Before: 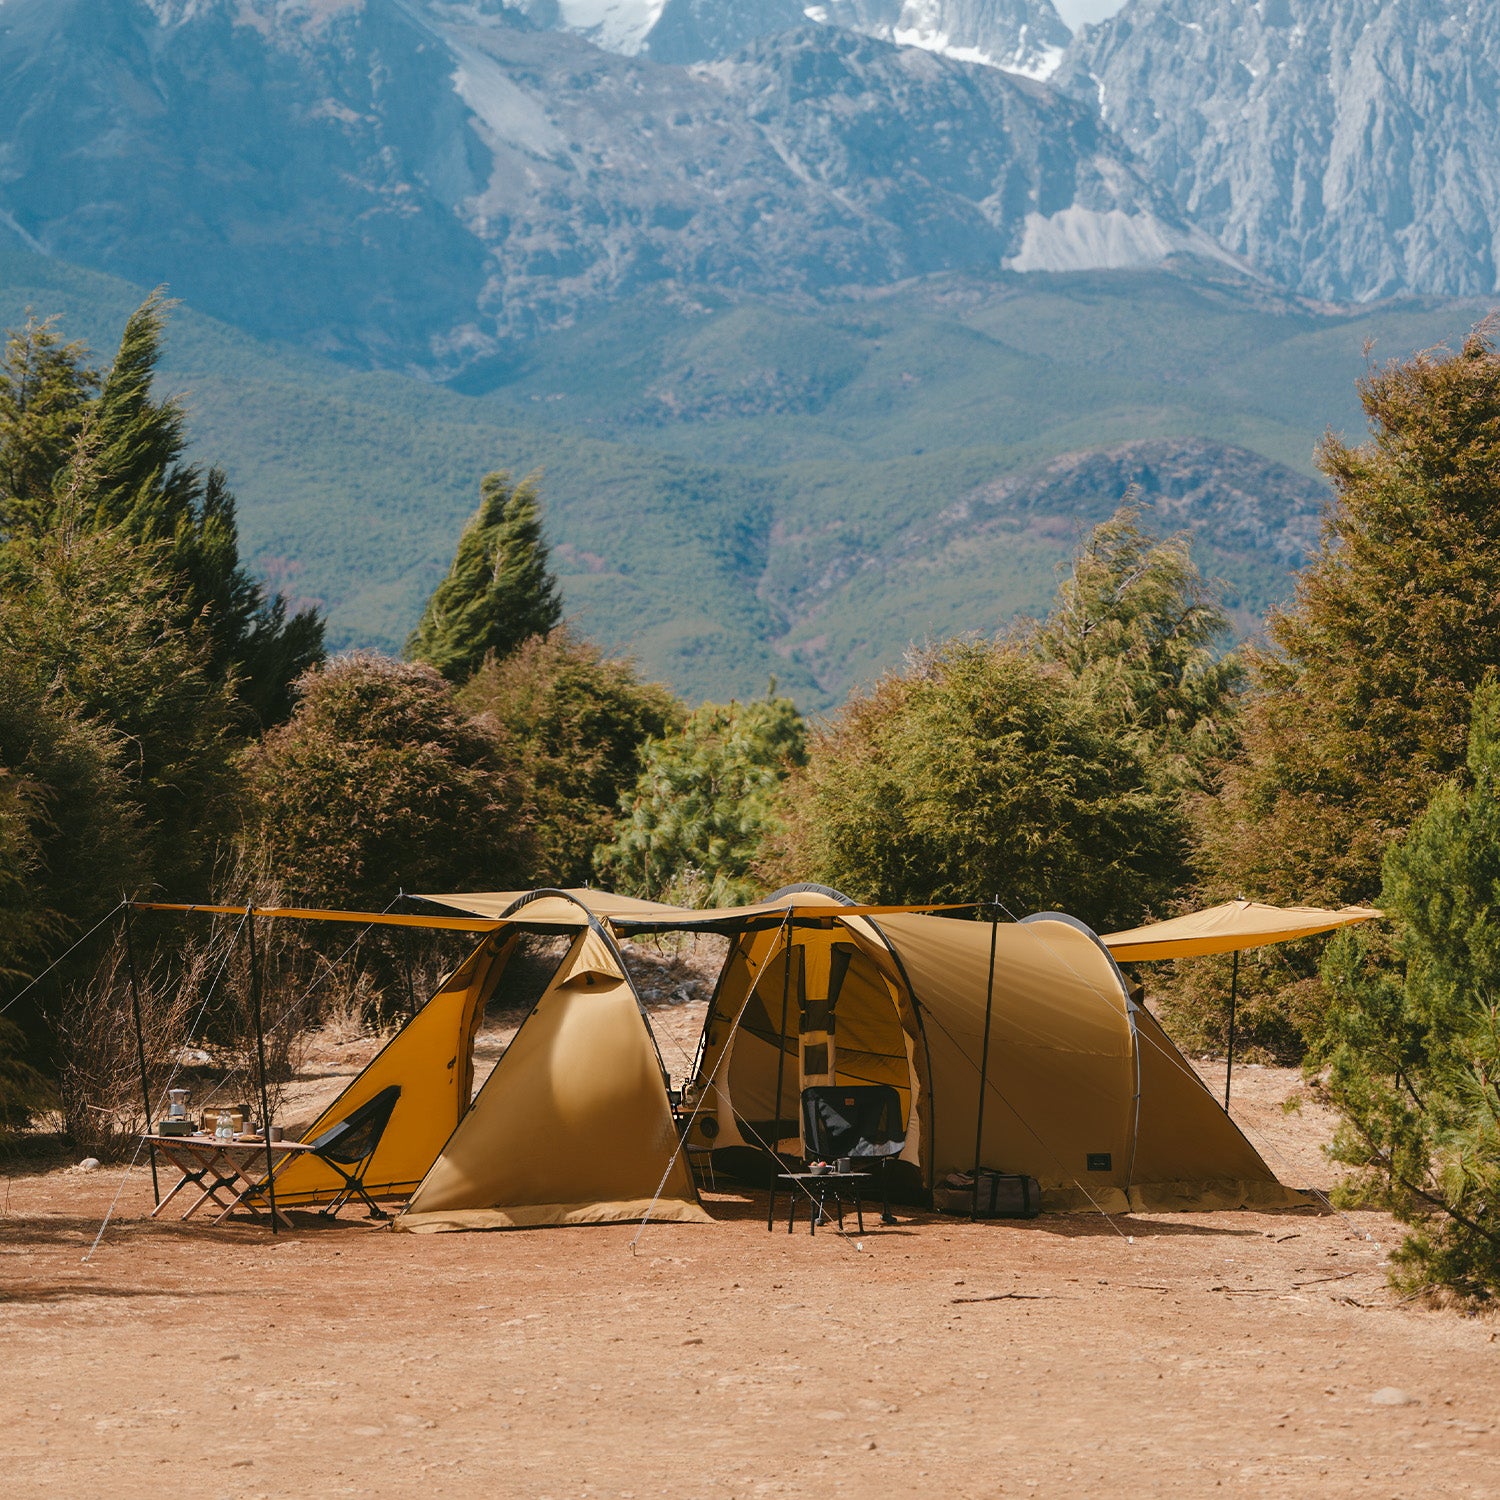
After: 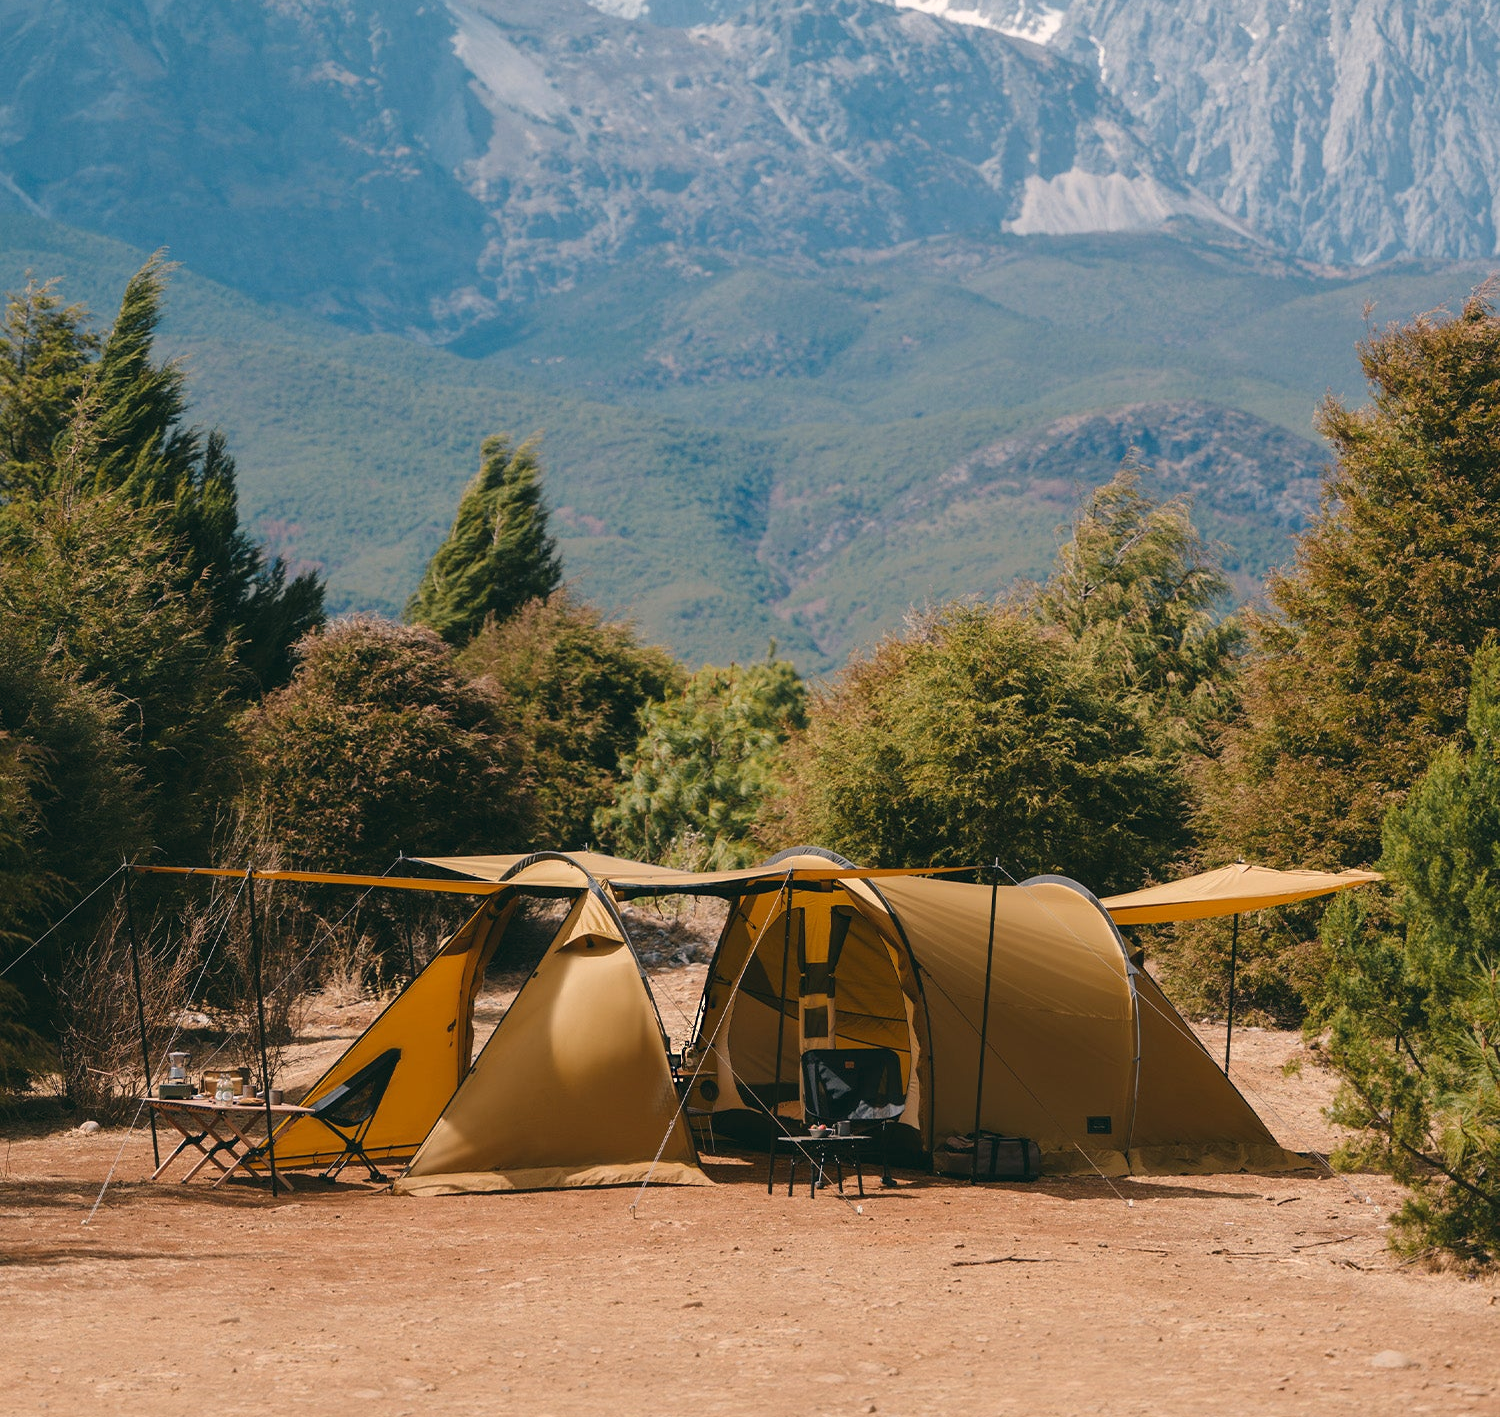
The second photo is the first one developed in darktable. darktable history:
crop and rotate: top 2.479%, bottom 3.018%
color correction: highlights a* 5.38, highlights b* 5.3, shadows a* -4.26, shadows b* -5.11
